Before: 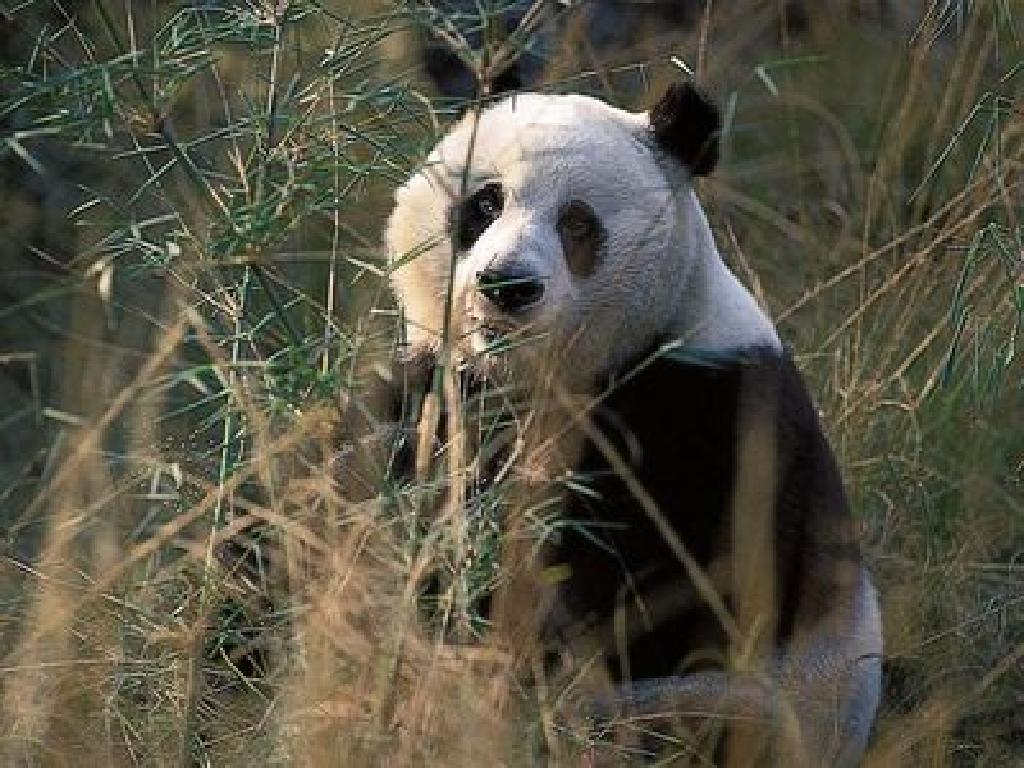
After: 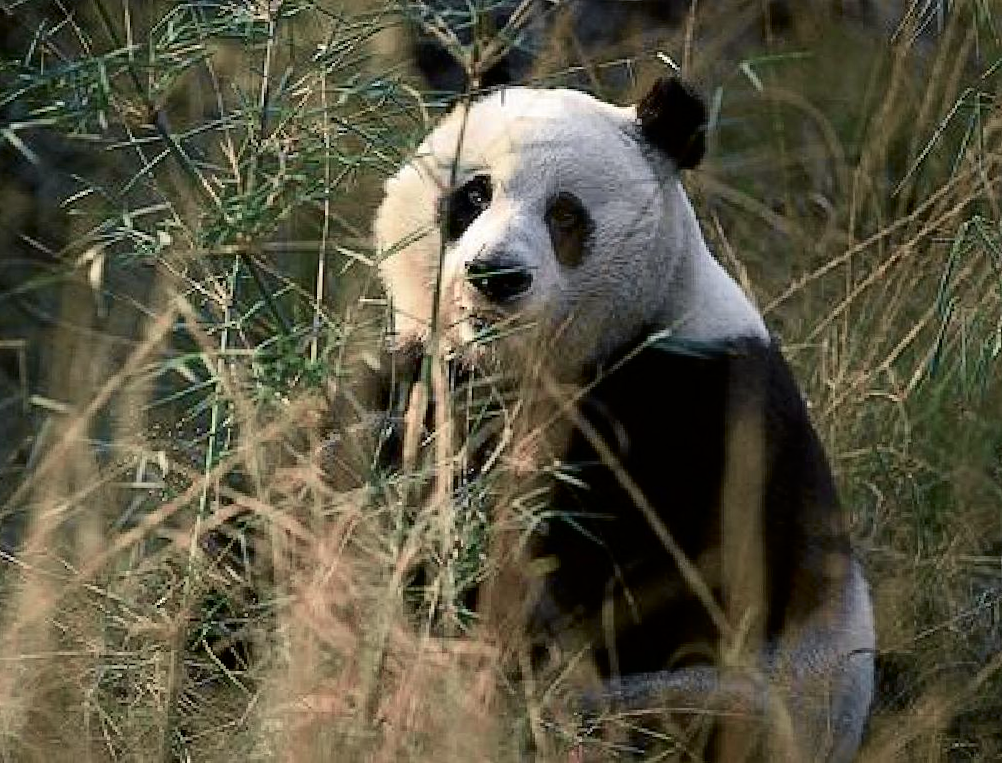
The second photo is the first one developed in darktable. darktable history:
rotate and perspective: rotation 0.226°, lens shift (vertical) -0.042, crop left 0.023, crop right 0.982, crop top 0.006, crop bottom 0.994
tone curve: curves: ch0 [(0.003, 0) (0.066, 0.023) (0.149, 0.094) (0.264, 0.238) (0.395, 0.421) (0.517, 0.56) (0.688, 0.743) (0.813, 0.846) (1, 1)]; ch1 [(0, 0) (0.164, 0.115) (0.337, 0.332) (0.39, 0.398) (0.464, 0.461) (0.501, 0.5) (0.507, 0.503) (0.534, 0.537) (0.577, 0.59) (0.652, 0.681) (0.733, 0.749) (0.811, 0.796) (1, 1)]; ch2 [(0, 0) (0.337, 0.382) (0.464, 0.476) (0.501, 0.502) (0.527, 0.54) (0.551, 0.565) (0.6, 0.59) (0.687, 0.675) (1, 1)], color space Lab, independent channels, preserve colors none
